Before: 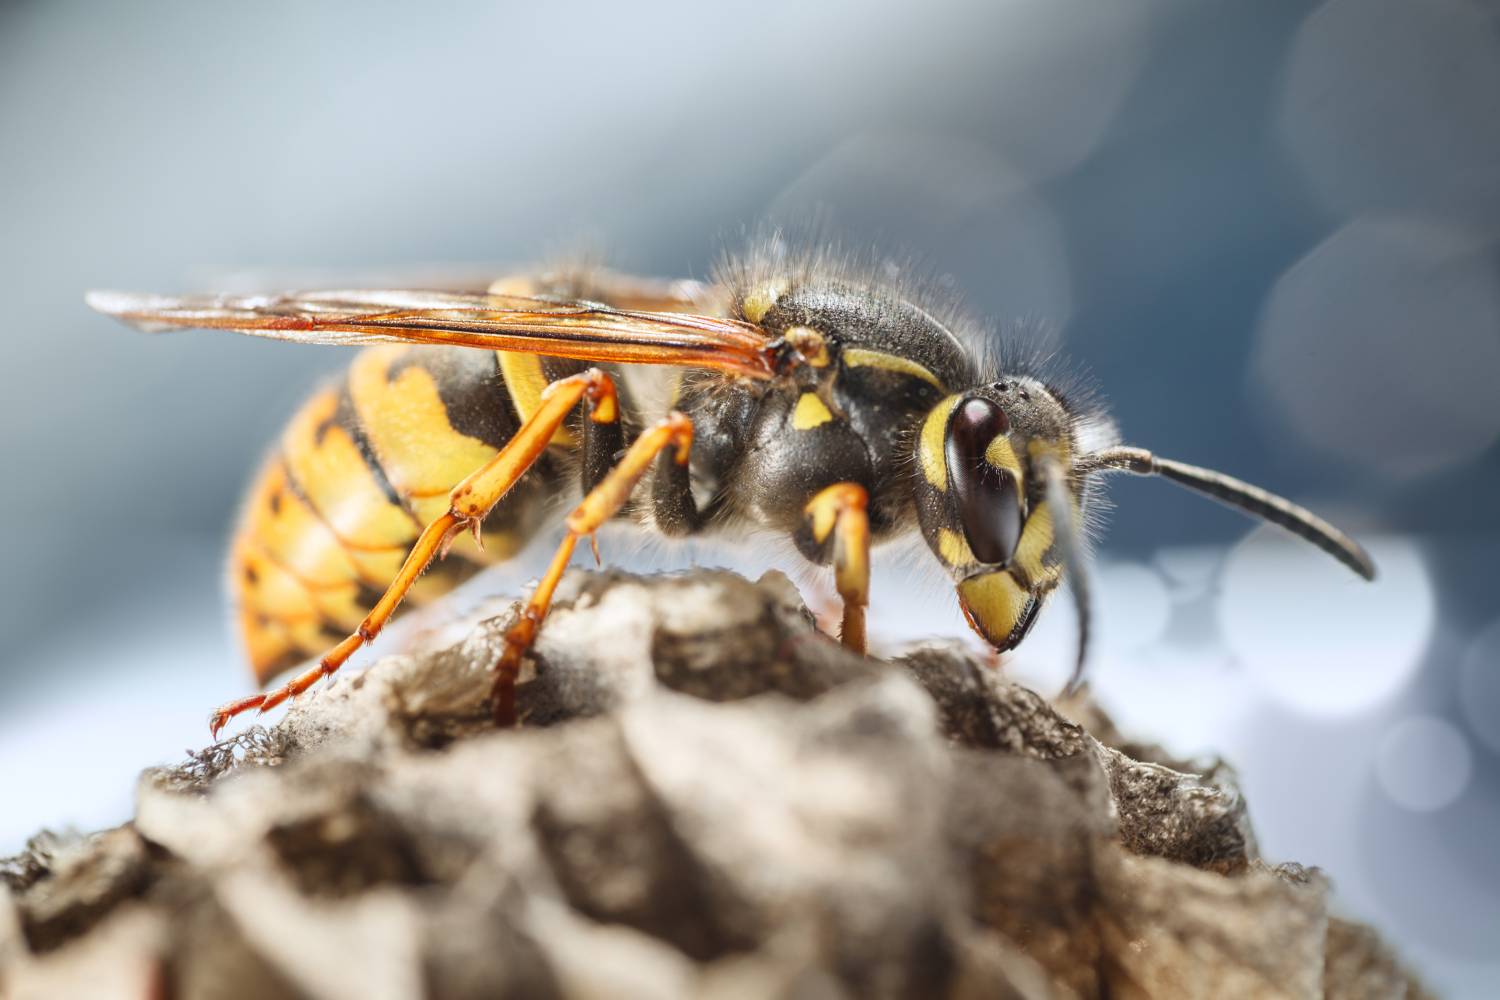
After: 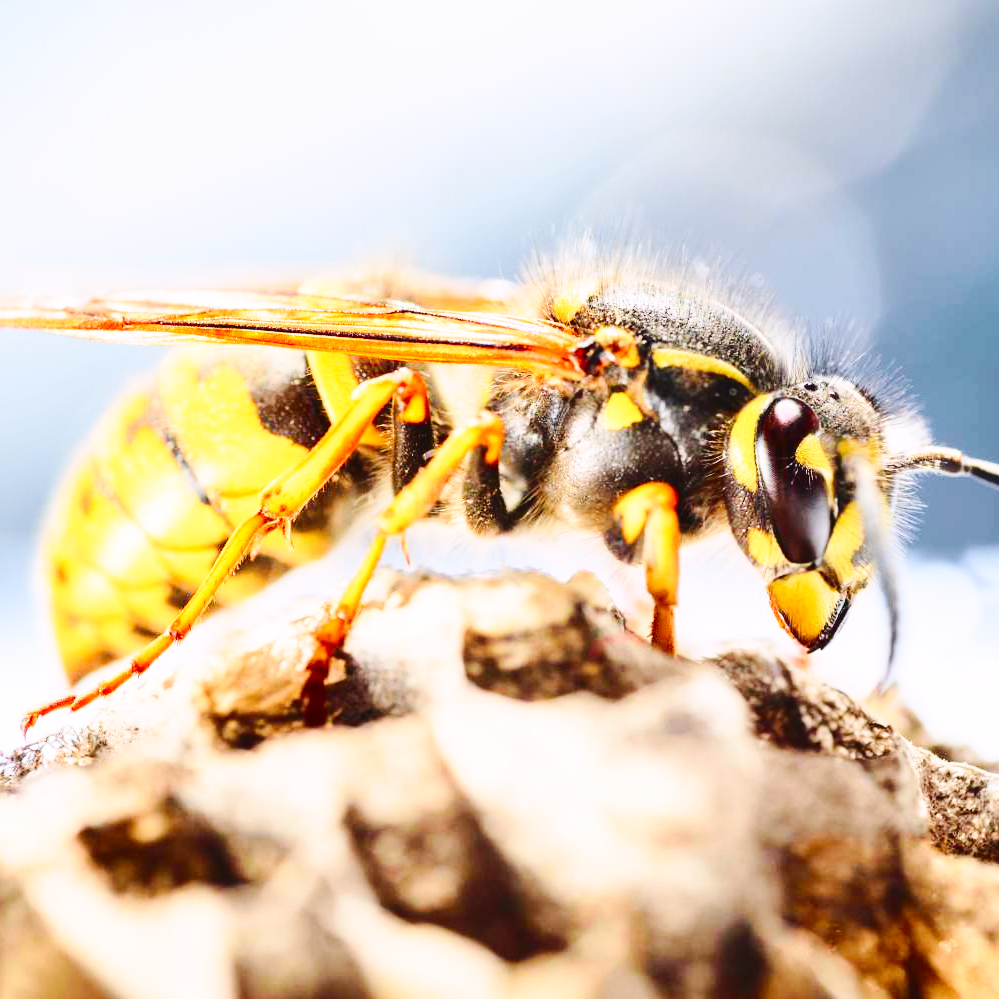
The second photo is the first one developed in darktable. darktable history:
tone curve: curves: ch0 [(0, 0.023) (0.103, 0.087) (0.295, 0.297) (0.445, 0.531) (0.553, 0.665) (0.735, 0.843) (0.994, 1)]; ch1 [(0, 0) (0.414, 0.395) (0.447, 0.447) (0.485, 0.495) (0.512, 0.523) (0.542, 0.581) (0.581, 0.632) (0.646, 0.715) (1, 1)]; ch2 [(0, 0) (0.369, 0.388) (0.449, 0.431) (0.478, 0.471) (0.516, 0.517) (0.579, 0.624) (0.674, 0.775) (1, 1)], color space Lab, independent channels, preserve colors none
crop and rotate: left 12.673%, right 20.66%
base curve: curves: ch0 [(0, 0) (0.028, 0.03) (0.121, 0.232) (0.46, 0.748) (0.859, 0.968) (1, 1)], preserve colors none
shadows and highlights: shadows -30, highlights 30
